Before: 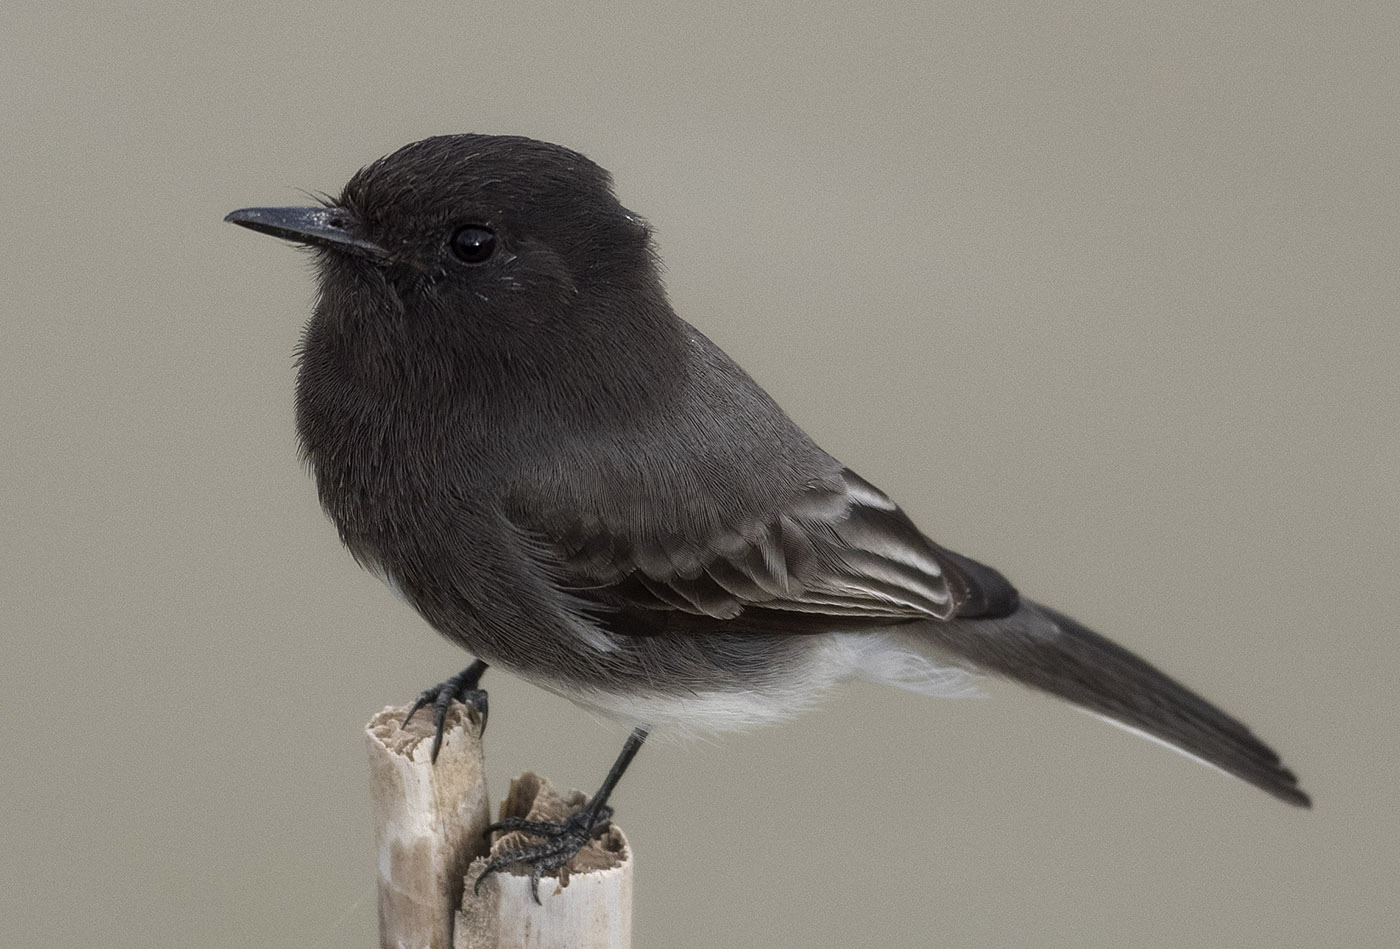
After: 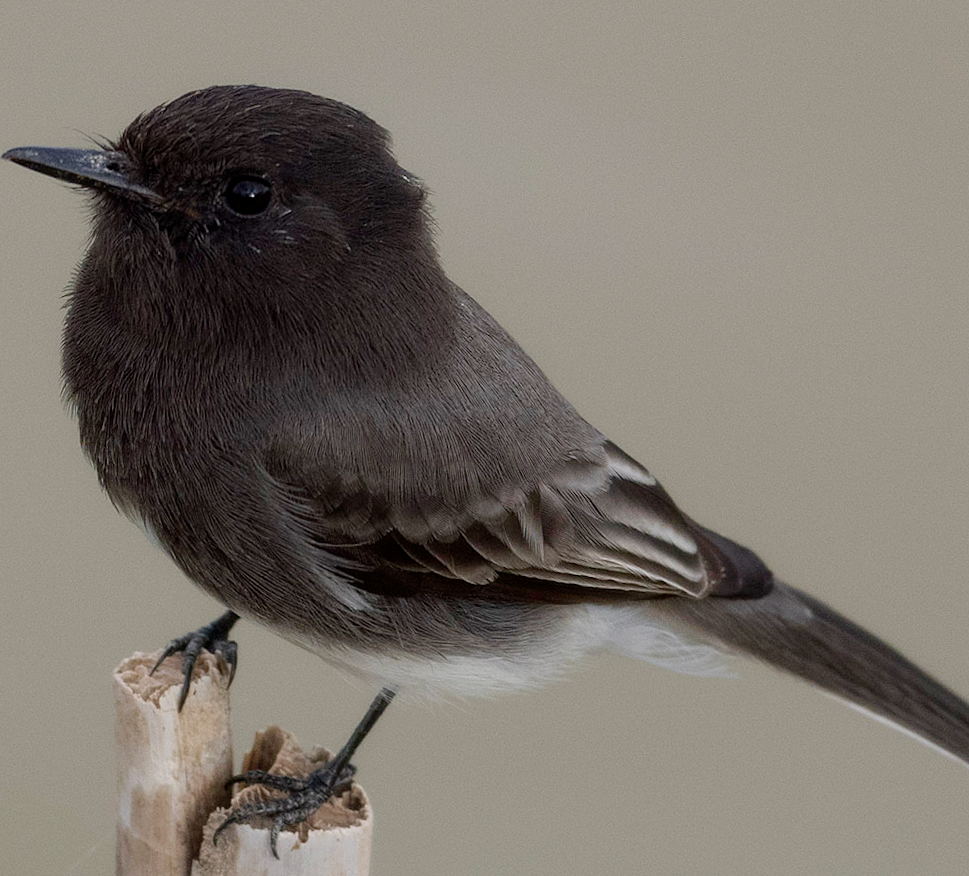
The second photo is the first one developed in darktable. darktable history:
filmic rgb: black relative exposure -16 EV, threshold -0.33 EV, transition 3.19 EV, structure ↔ texture 100%, target black luminance 0%, hardness 7.57, latitude 72.96%, contrast 0.908, highlights saturation mix 10%, shadows ↔ highlights balance -0.38%, add noise in highlights 0, preserve chrominance no, color science v4 (2020), iterations of high-quality reconstruction 10, enable highlight reconstruction true
crop and rotate: angle -3.27°, left 14.277%, top 0.028%, right 10.766%, bottom 0.028%
